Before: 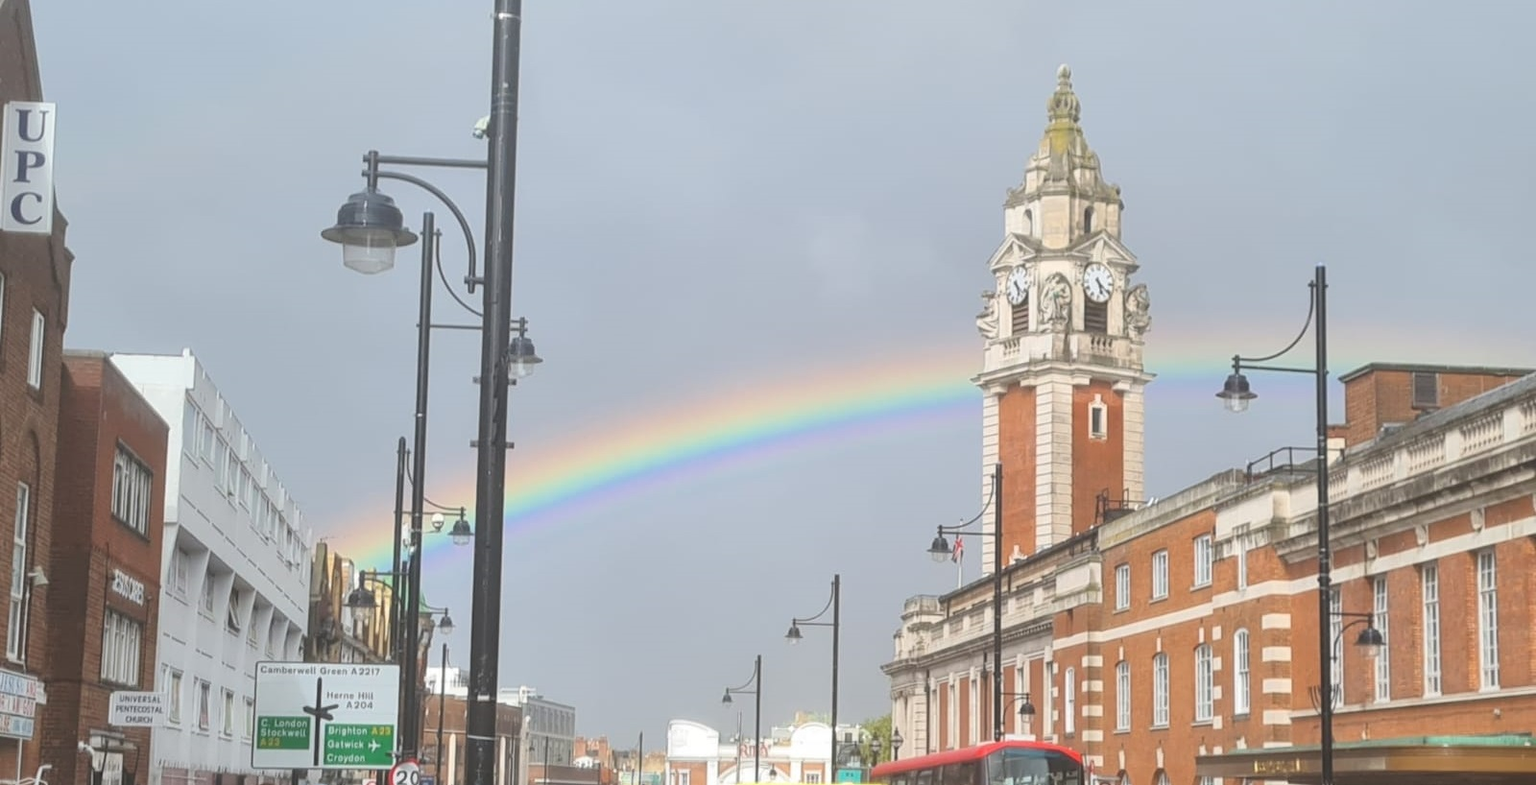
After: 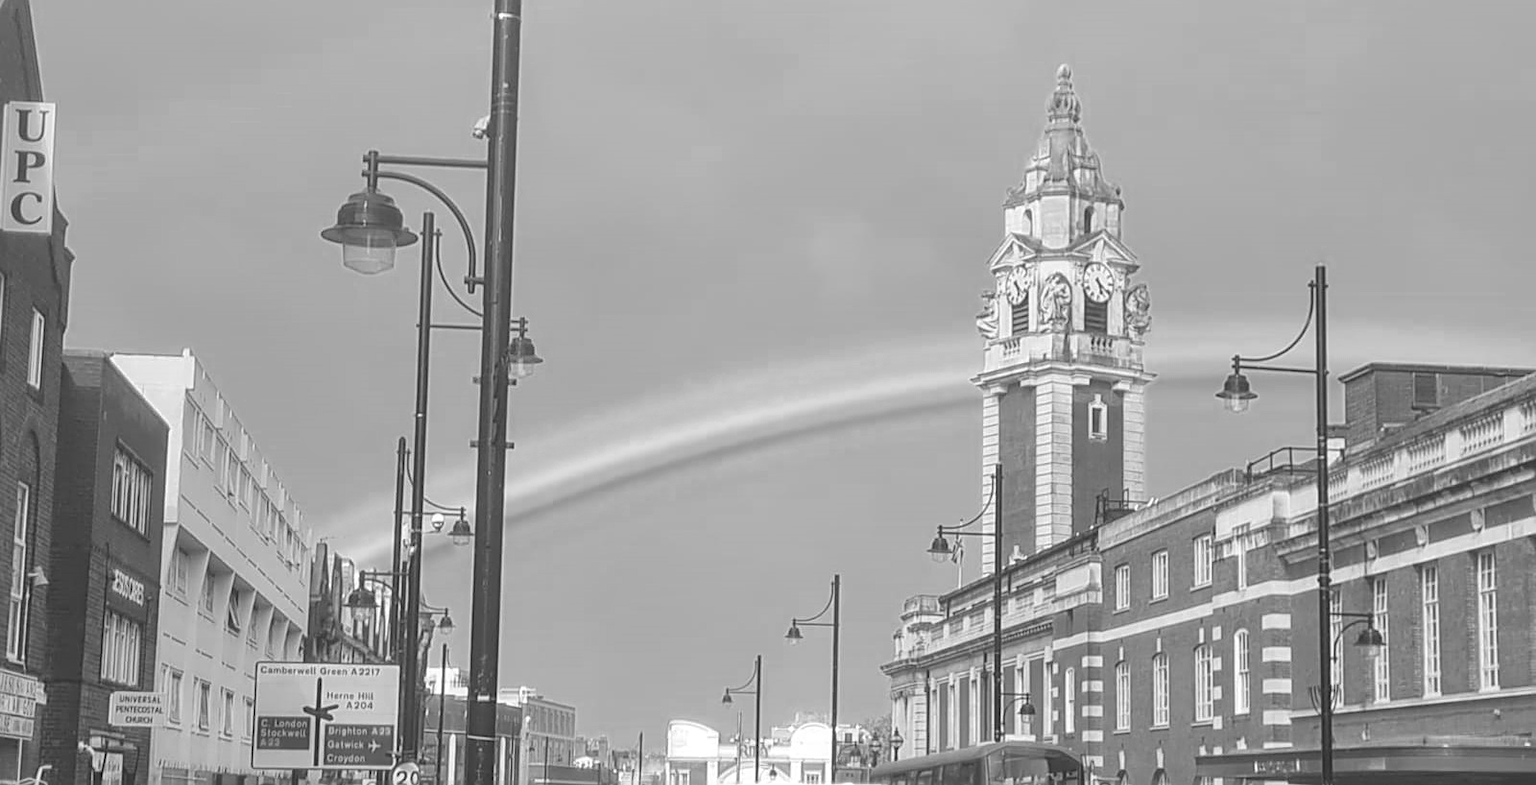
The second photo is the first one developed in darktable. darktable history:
local contrast: detail 110%
sharpen: on, module defaults
color zones: curves: ch0 [(0.002, 0.593) (0.143, 0.417) (0.285, 0.541) (0.455, 0.289) (0.608, 0.327) (0.727, 0.283) (0.869, 0.571) (1, 0.603)]; ch1 [(0, 0) (0.143, 0) (0.286, 0) (0.429, 0) (0.571, 0) (0.714, 0) (0.857, 0)]
